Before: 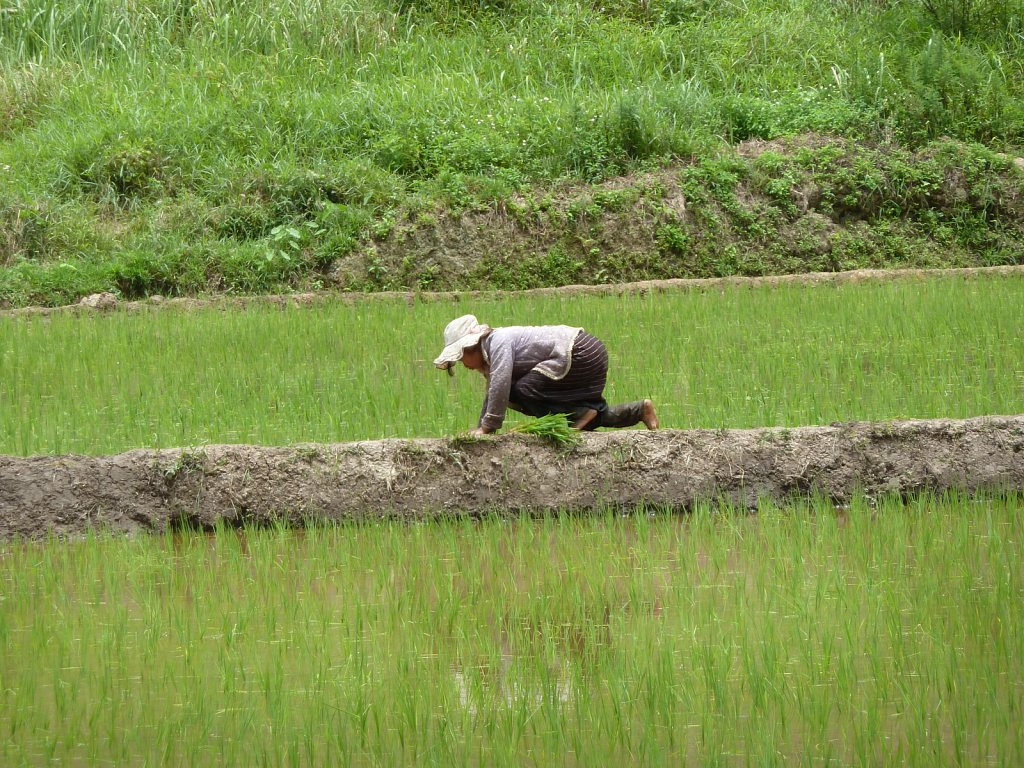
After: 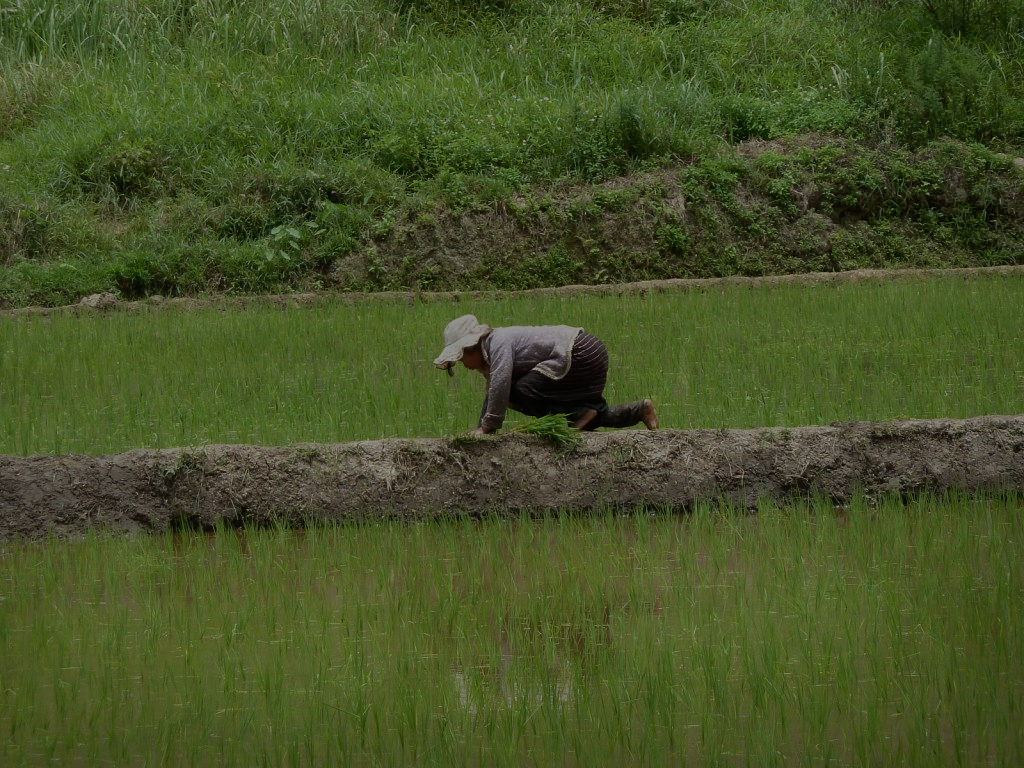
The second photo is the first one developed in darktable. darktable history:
tone equalizer: -8 EV -1.97 EV, -7 EV -1.98 EV, -6 EV -2 EV, -5 EV -1.99 EV, -4 EV -1.98 EV, -3 EV -1.97 EV, -2 EV -1.99 EV, -1 EV -1.63 EV, +0 EV -1.98 EV
